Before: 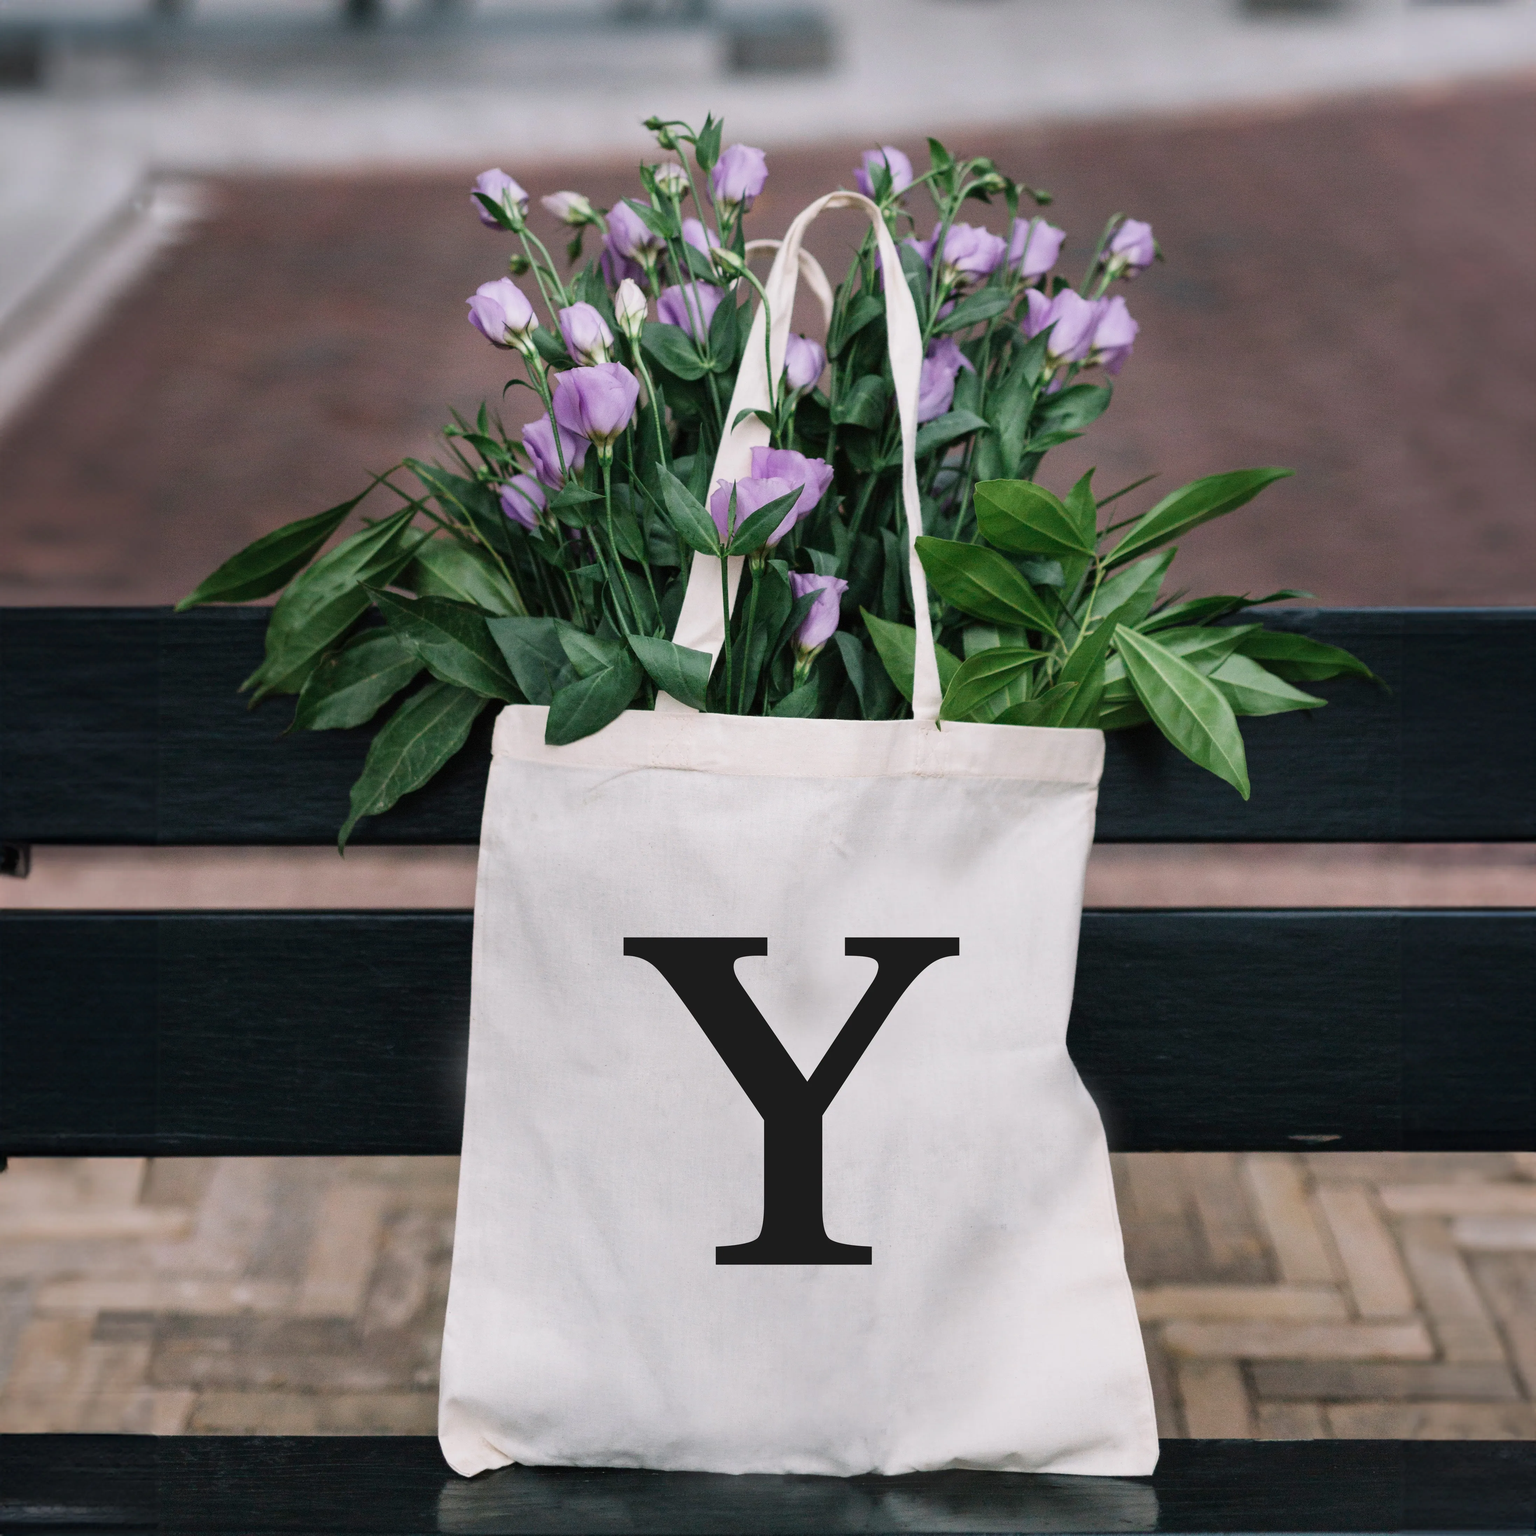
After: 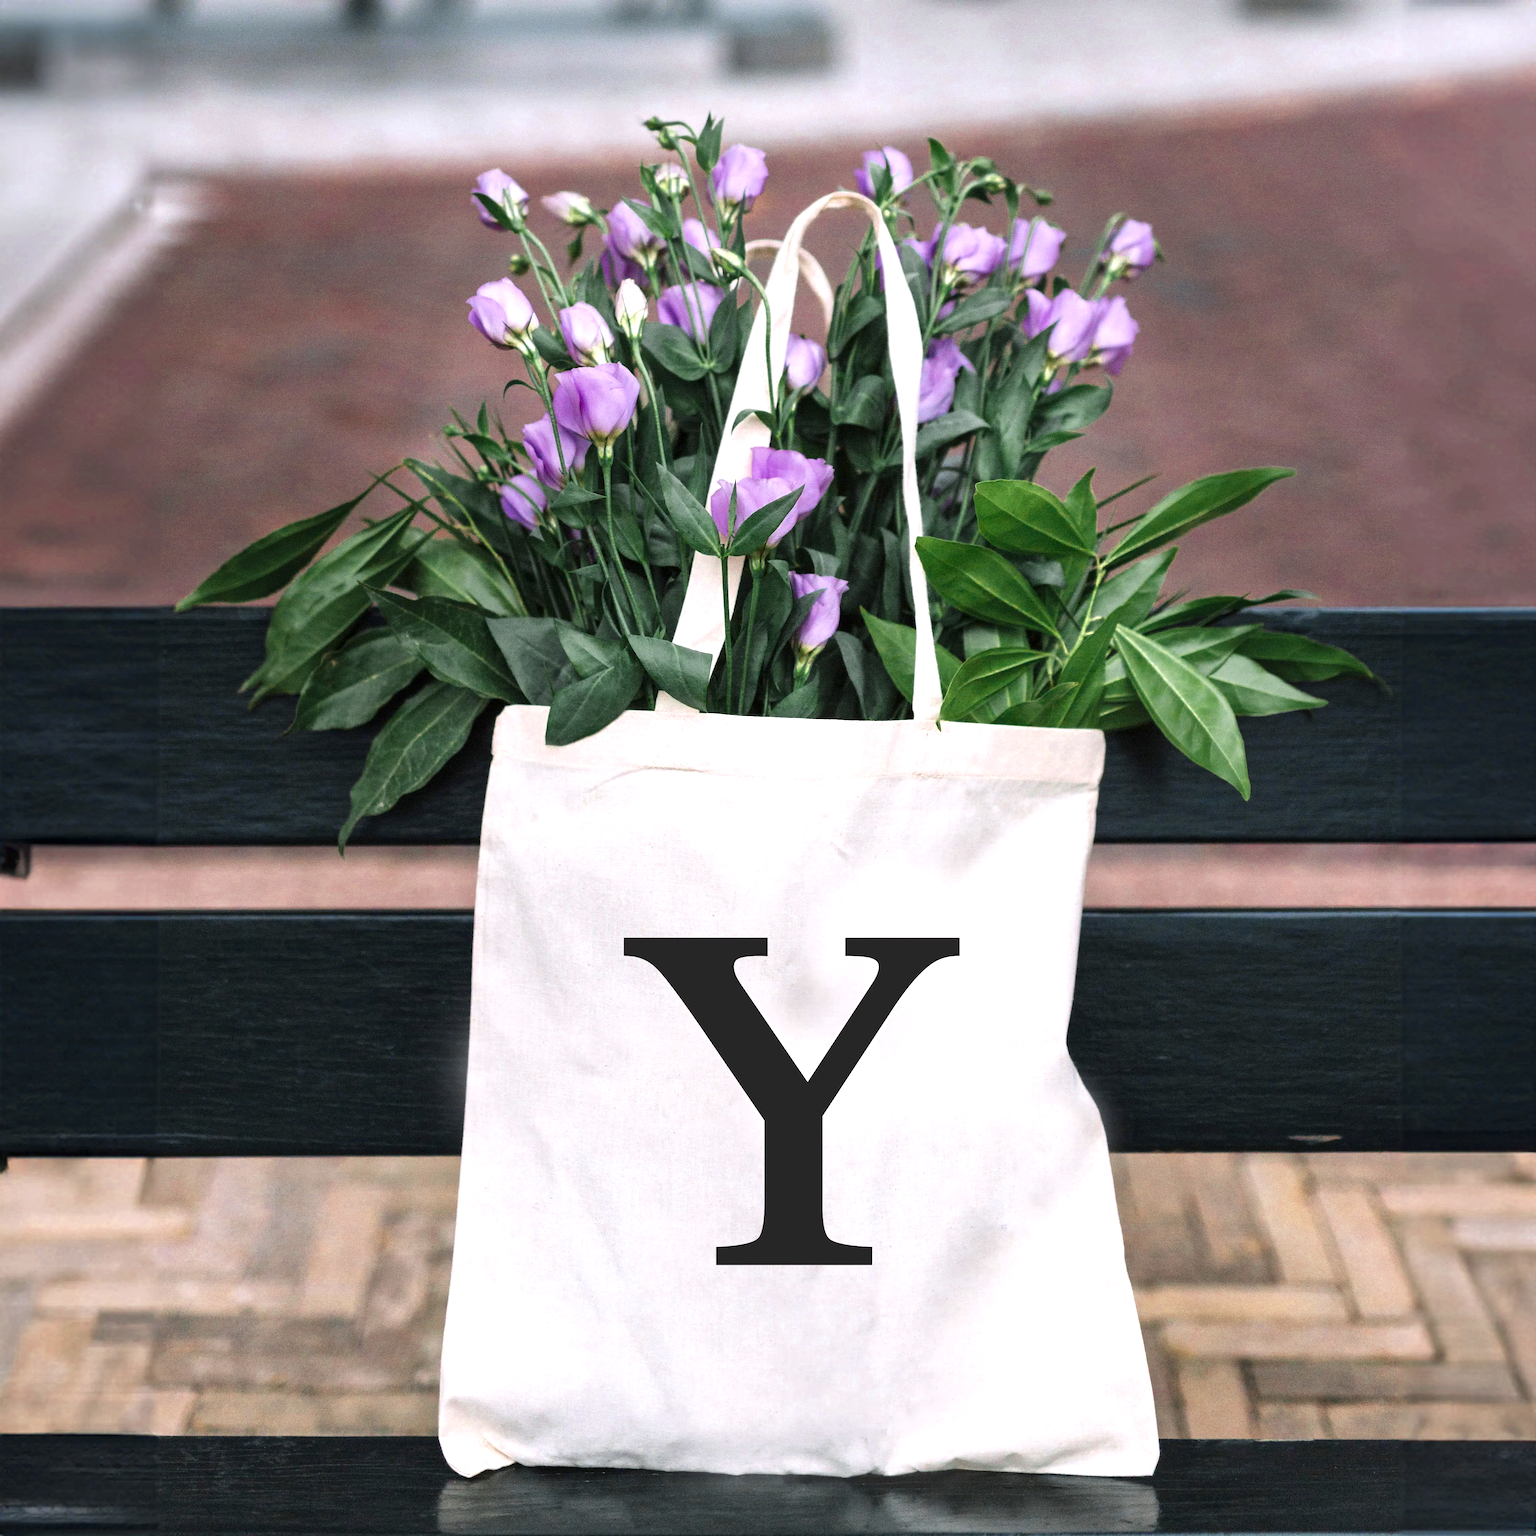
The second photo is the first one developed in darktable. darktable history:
color zones: curves: ch0 [(0.004, 0.305) (0.261, 0.623) (0.389, 0.399) (0.708, 0.571) (0.947, 0.34)]; ch1 [(0.025, 0.645) (0.229, 0.584) (0.326, 0.551) (0.484, 0.262) (0.757, 0.643)]
local contrast: mode bilateral grid, contrast 20, coarseness 50, detail 120%, midtone range 0.2
exposure: black level correction 0, exposure 0.7 EV, compensate exposure bias true, compensate highlight preservation false
